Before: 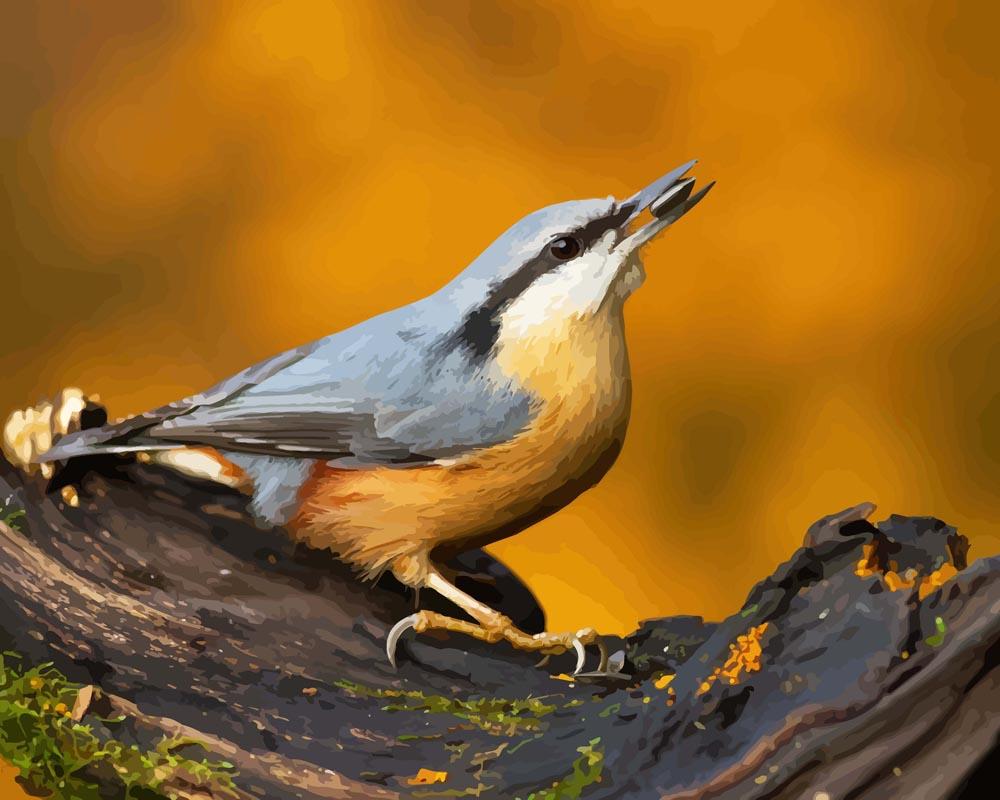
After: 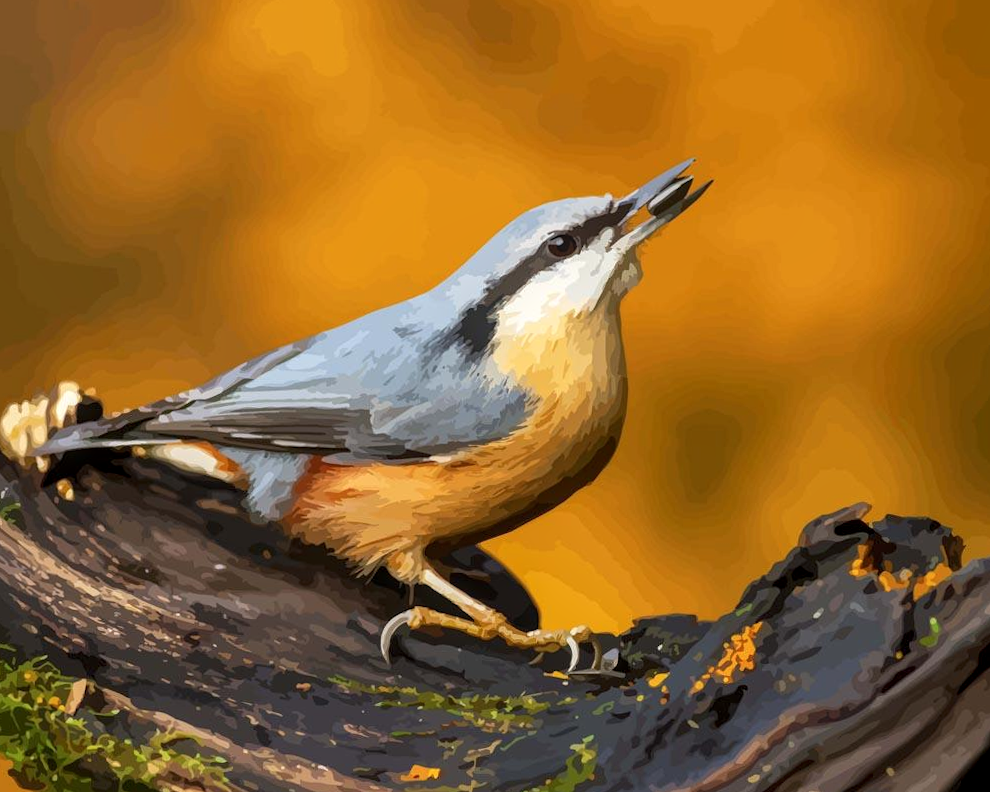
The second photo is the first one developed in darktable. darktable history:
local contrast: on, module defaults
color correction: highlights a* 0.049, highlights b* -0.883
crop and rotate: angle -0.453°
